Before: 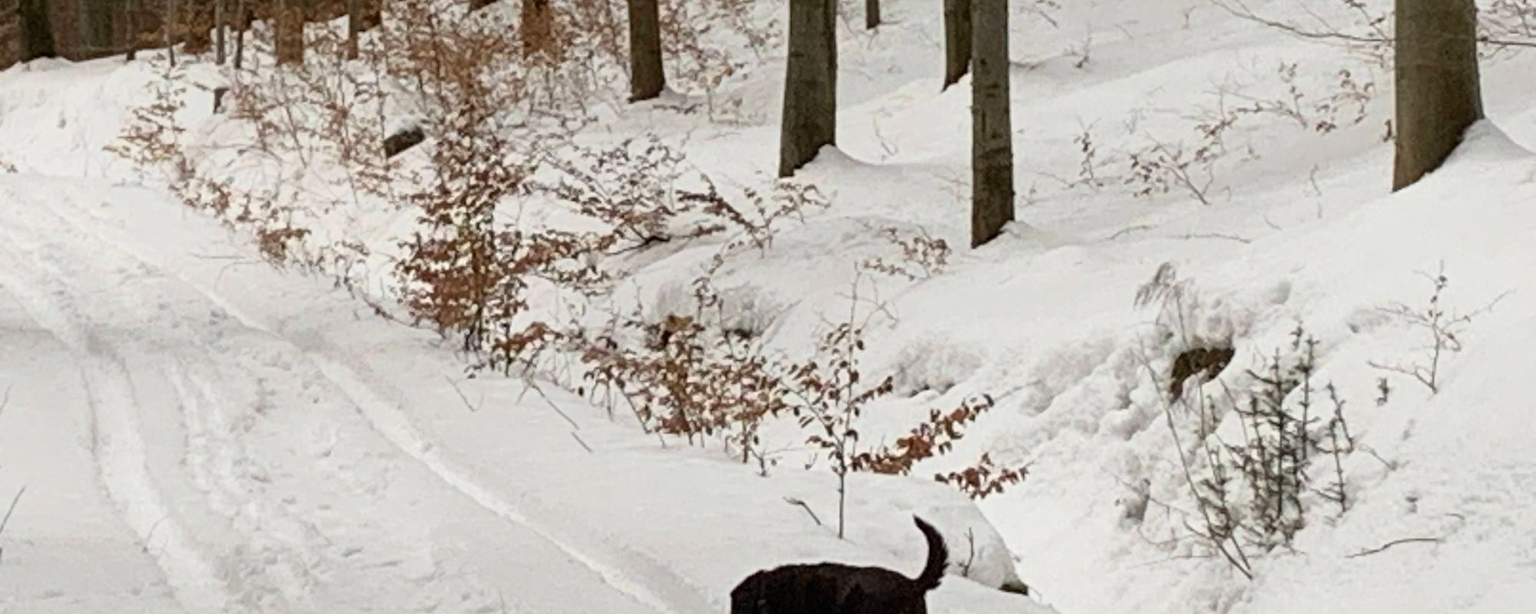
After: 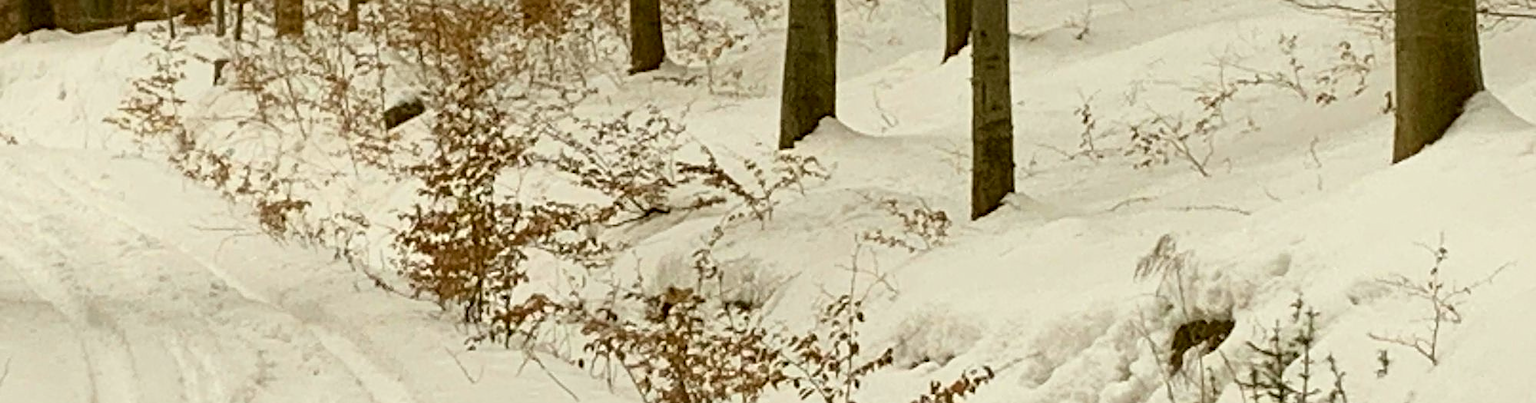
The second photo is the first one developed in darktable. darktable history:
crop and rotate: top 4.746%, bottom 29.47%
sharpen: amount 0.491
color correction: highlights a* -1.77, highlights b* 10.51, shadows a* 0.389, shadows b* 19.59
